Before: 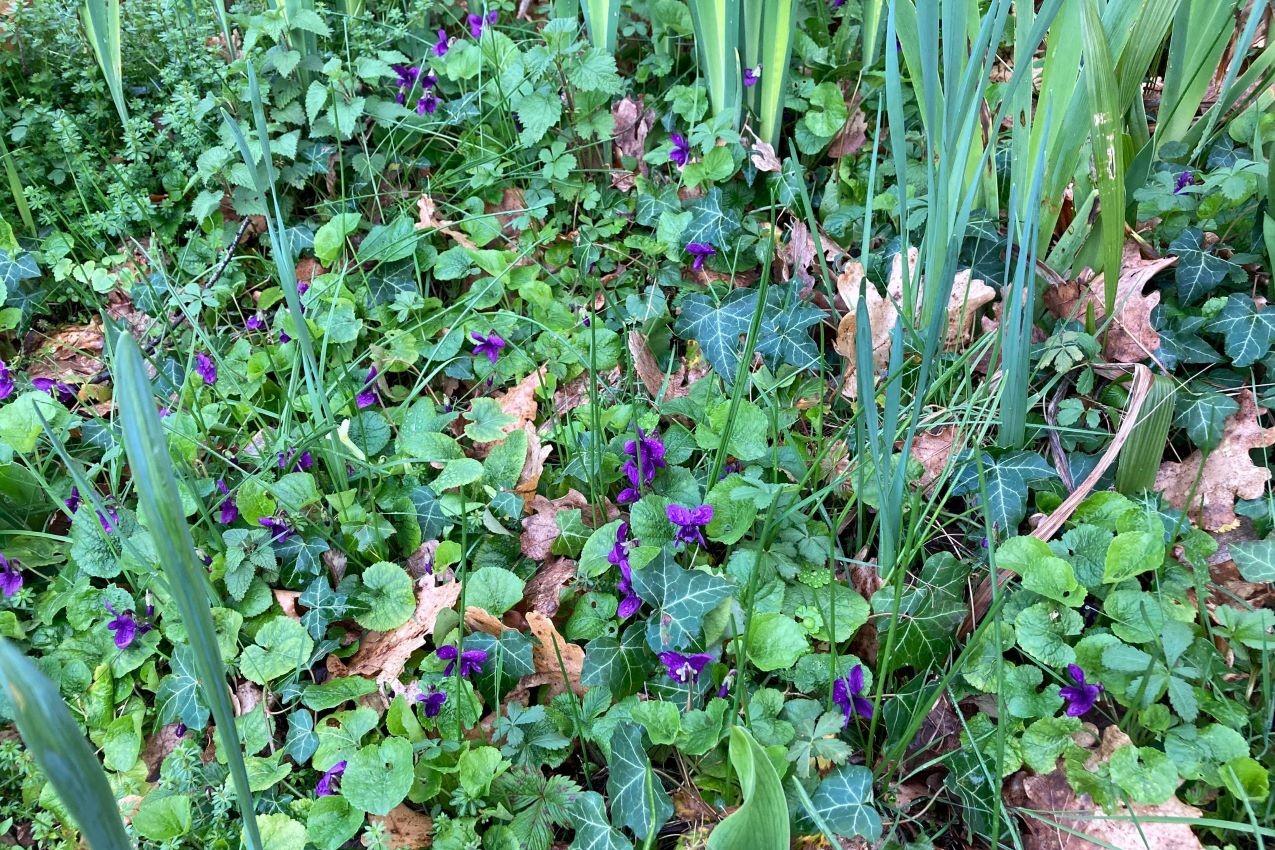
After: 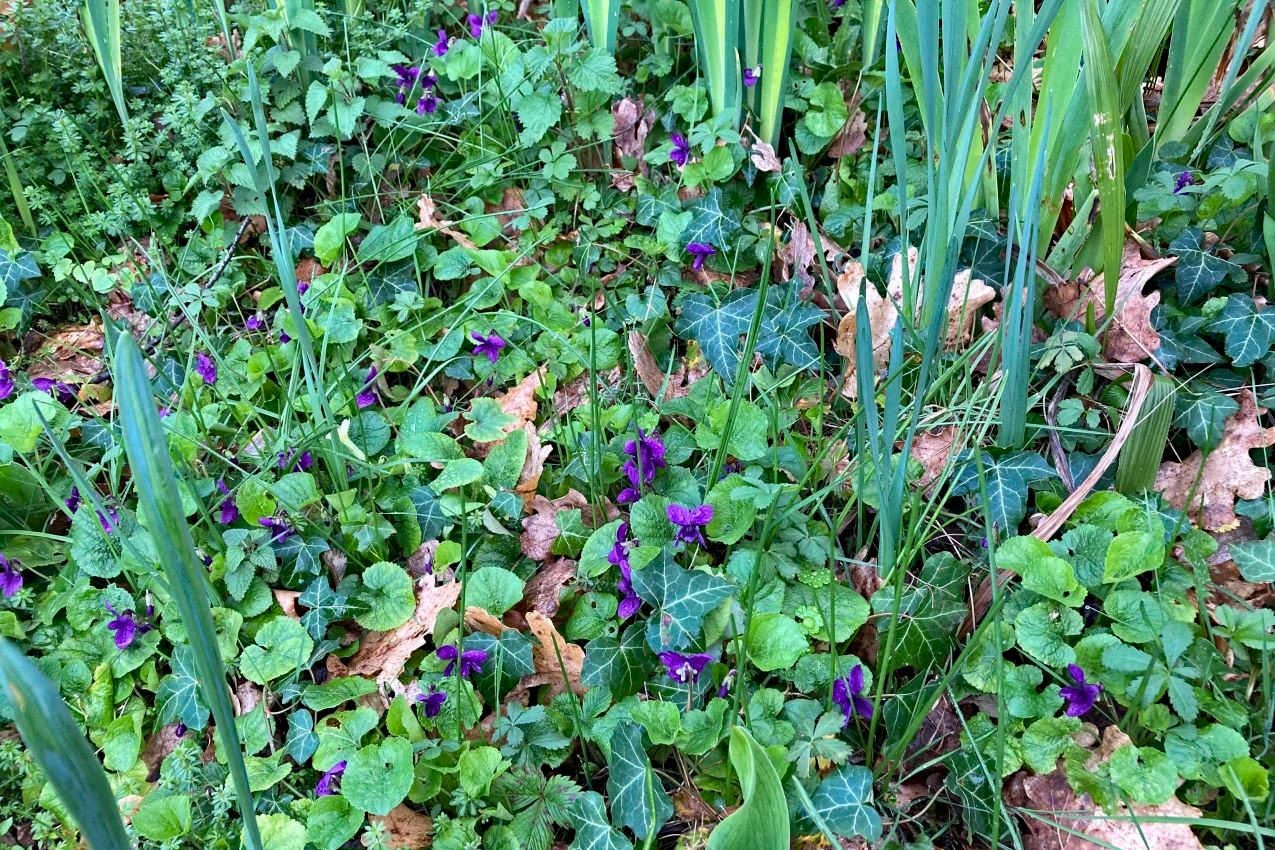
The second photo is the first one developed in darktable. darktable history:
shadows and highlights: shadows 20.55, highlights -20.99, soften with gaussian
haze removal: strength 0.29, distance 0.25, compatibility mode true, adaptive false
rotate and perspective: automatic cropping original format, crop left 0, crop top 0
